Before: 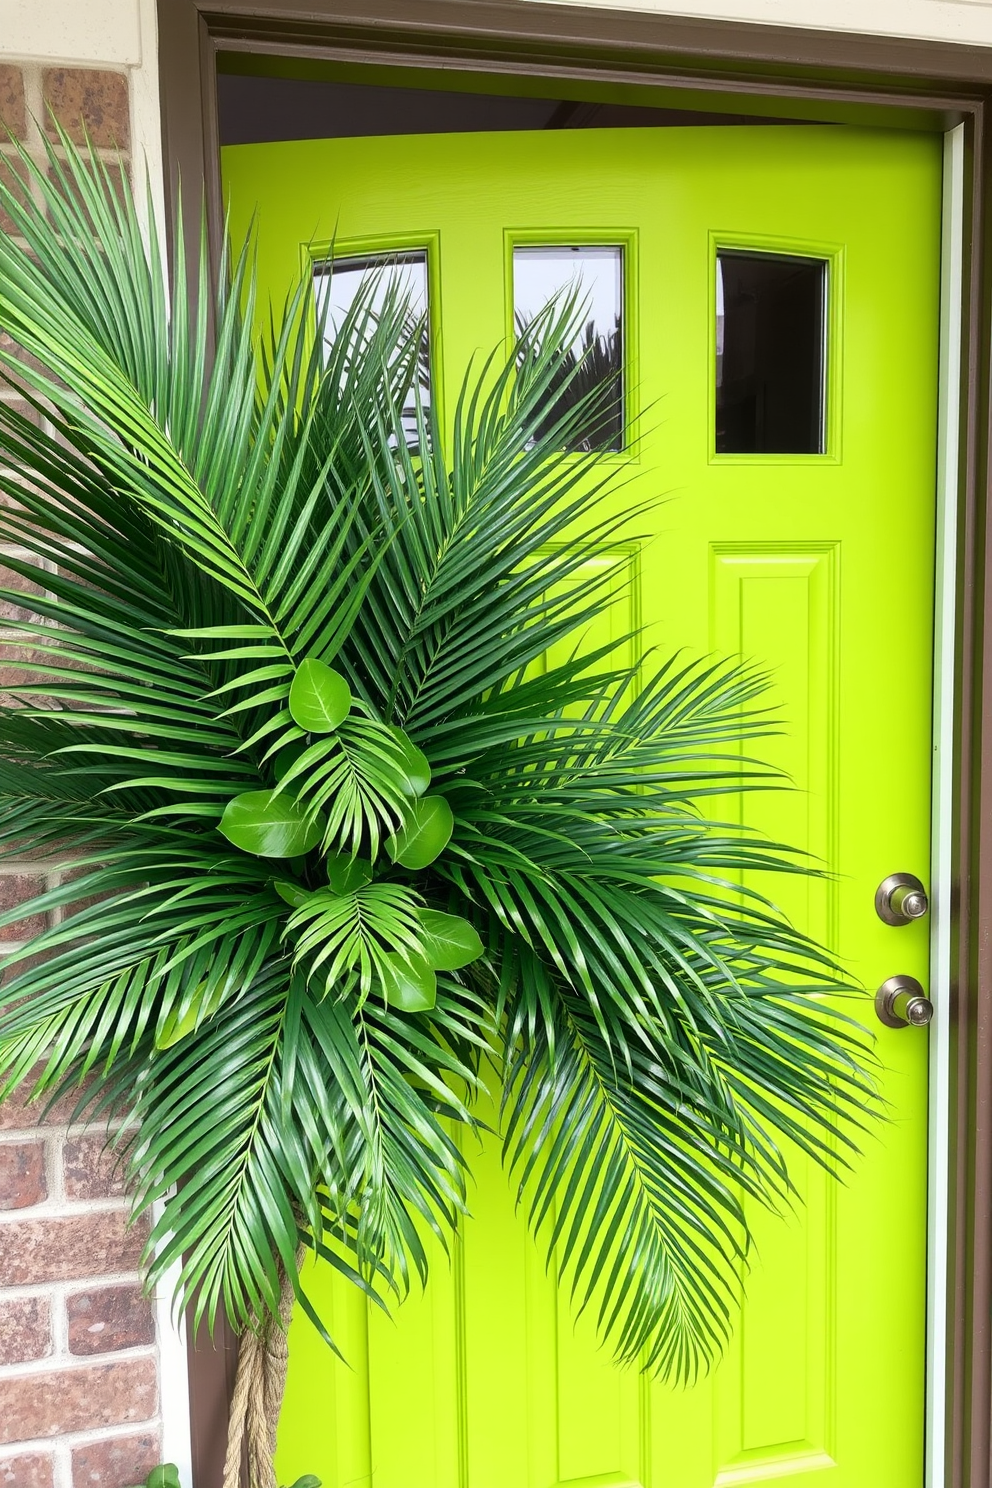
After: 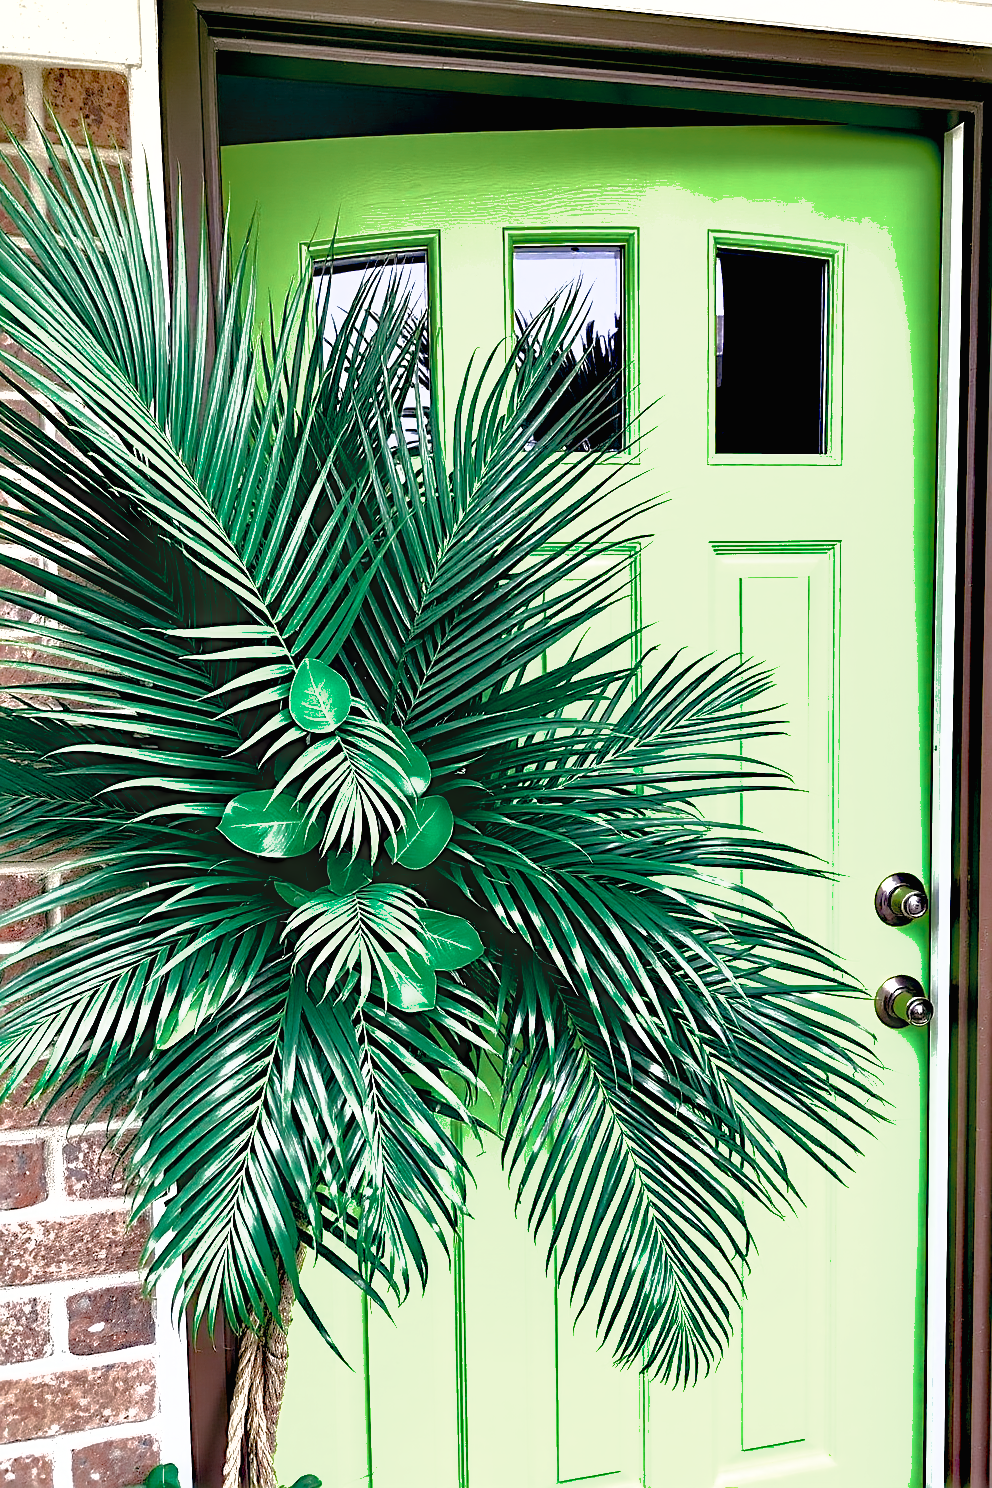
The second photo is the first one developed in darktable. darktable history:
shadows and highlights: shadows 39.67, highlights -59.73
color balance rgb: highlights gain › chroma 0.196%, highlights gain › hue 330.01°, global offset › luminance -0.342%, global offset › chroma 0.117%, global offset › hue 162.33°, perceptual saturation grading › global saturation 20%, perceptual saturation grading › highlights -49.2%, perceptual saturation grading › shadows 25.742%
color zones: curves: ch0 [(0, 0.5) (0.125, 0.4) (0.25, 0.5) (0.375, 0.4) (0.5, 0.4) (0.625, 0.35) (0.75, 0.35) (0.875, 0.5)]; ch1 [(0, 0.35) (0.125, 0.45) (0.25, 0.35) (0.375, 0.35) (0.5, 0.35) (0.625, 0.35) (0.75, 0.45) (0.875, 0.35)]; ch2 [(0, 0.6) (0.125, 0.5) (0.25, 0.5) (0.375, 0.6) (0.5, 0.6) (0.625, 0.5) (0.75, 0.5) (0.875, 0.5)]
sharpen: on, module defaults
contrast brightness saturation: contrast -0.014, brightness -0.008, saturation 0.036
haze removal: adaptive false
contrast equalizer: y [[0.6 ×6], [0.55 ×6], [0 ×6], [0 ×6], [0 ×6]]
base curve: fusion 1, preserve colors none
